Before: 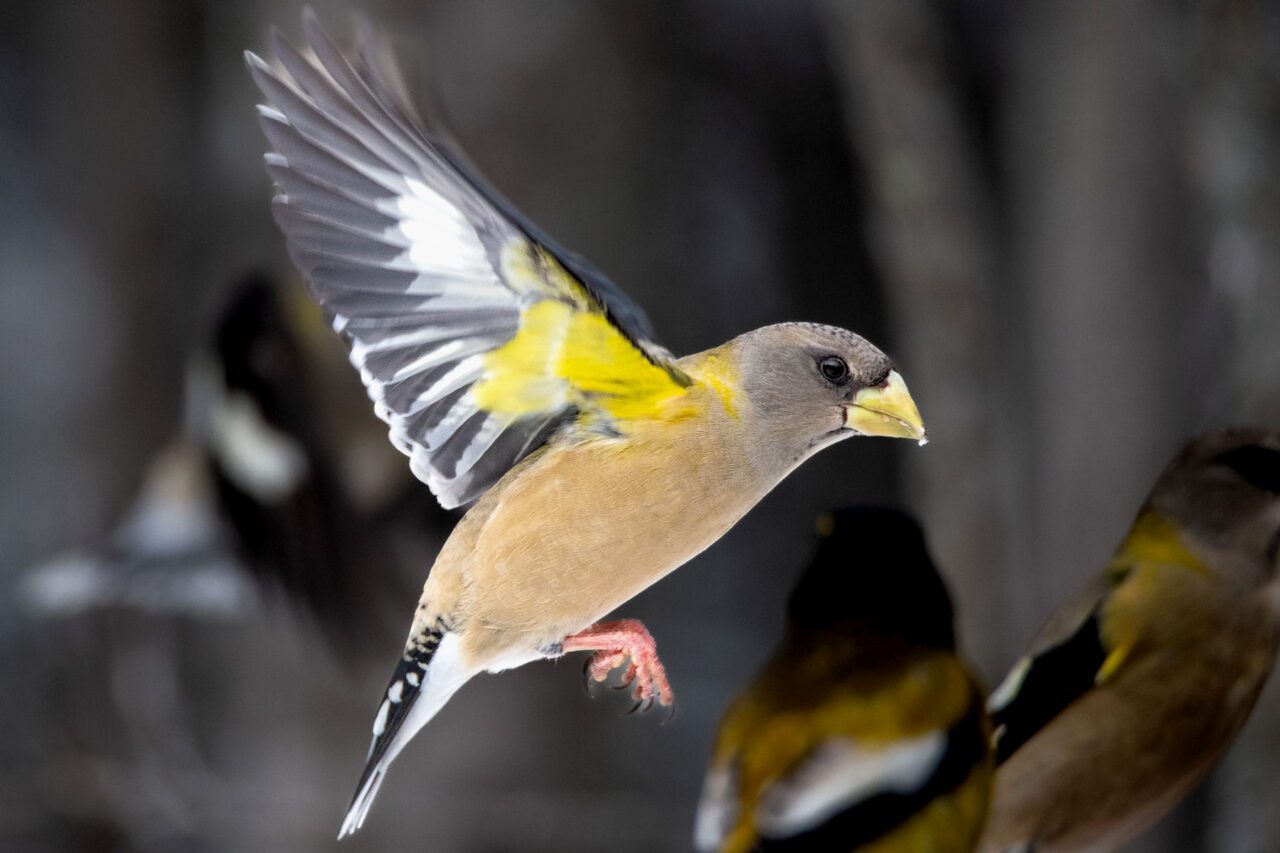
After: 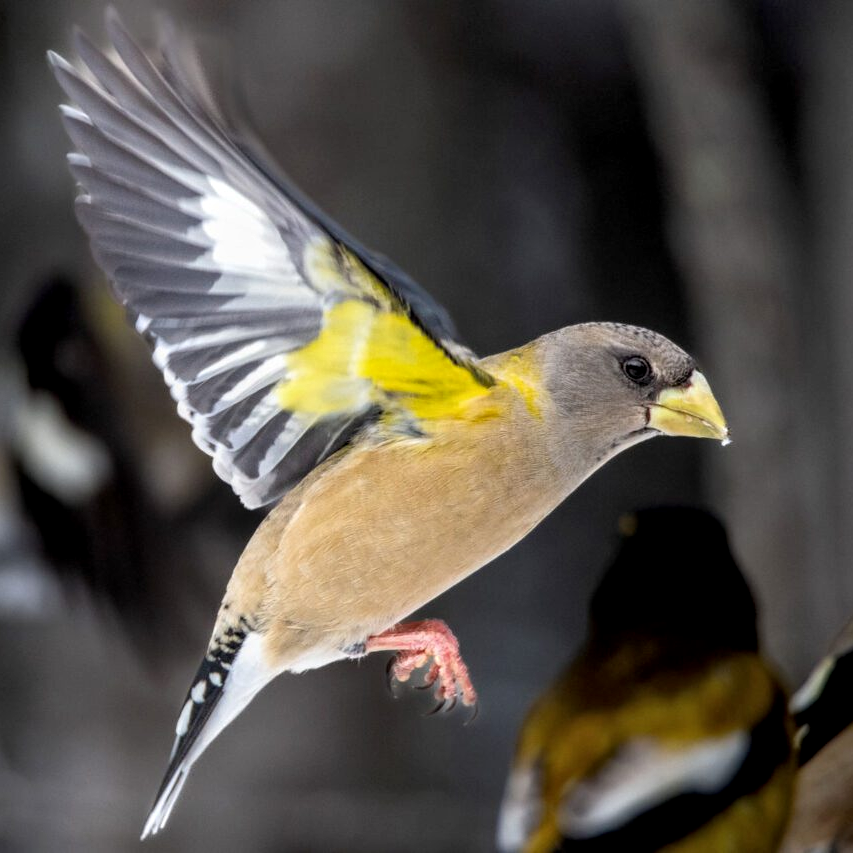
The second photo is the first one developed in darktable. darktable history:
crop and rotate: left 15.446%, right 17.836%
local contrast: on, module defaults
